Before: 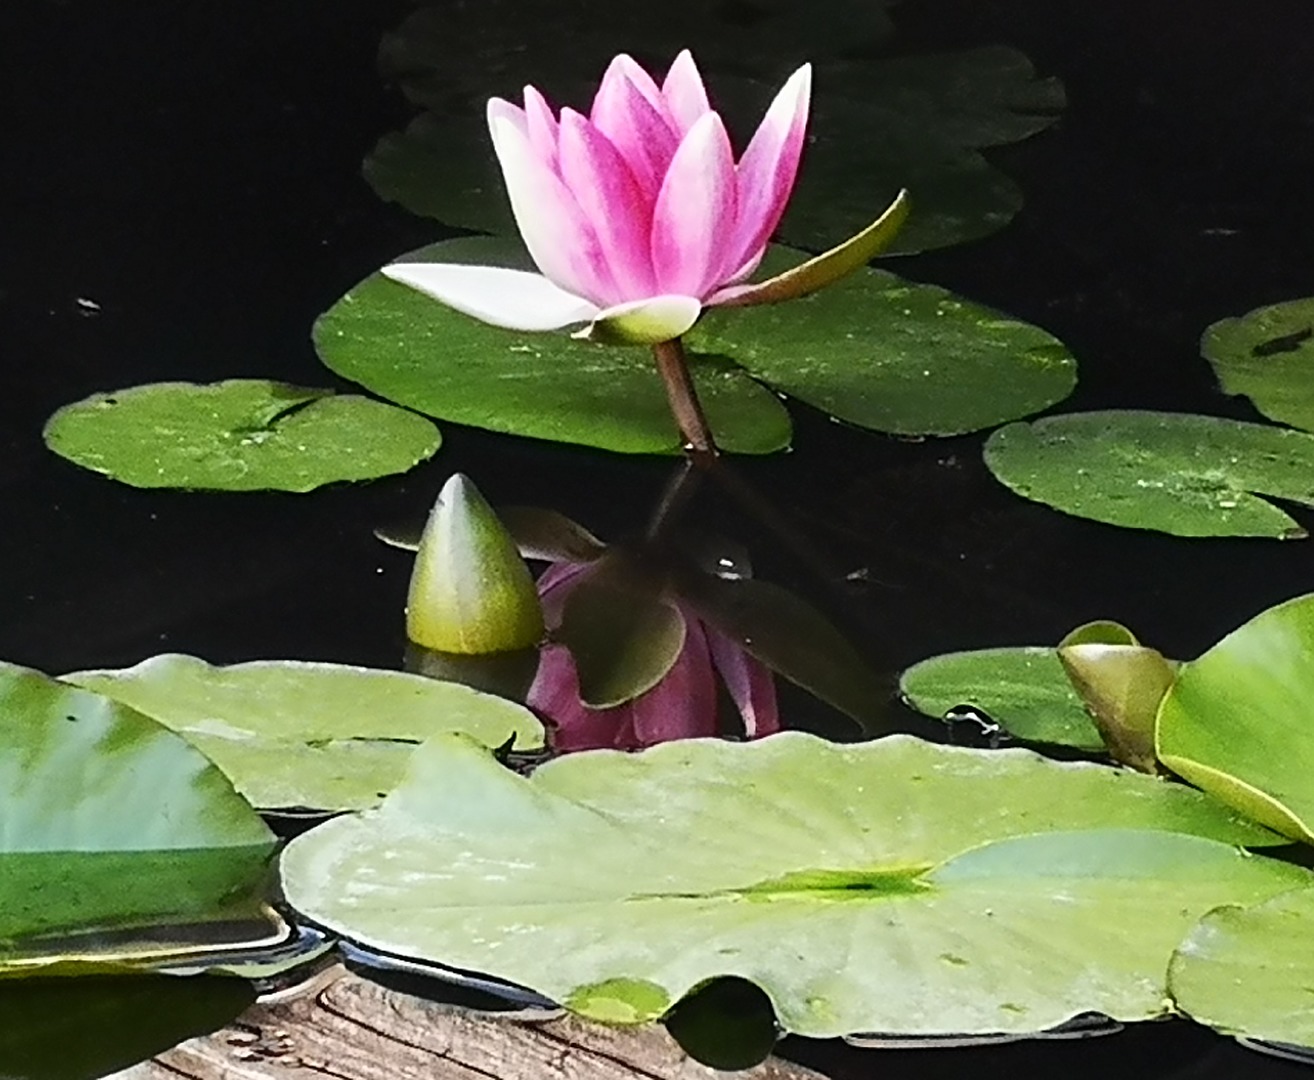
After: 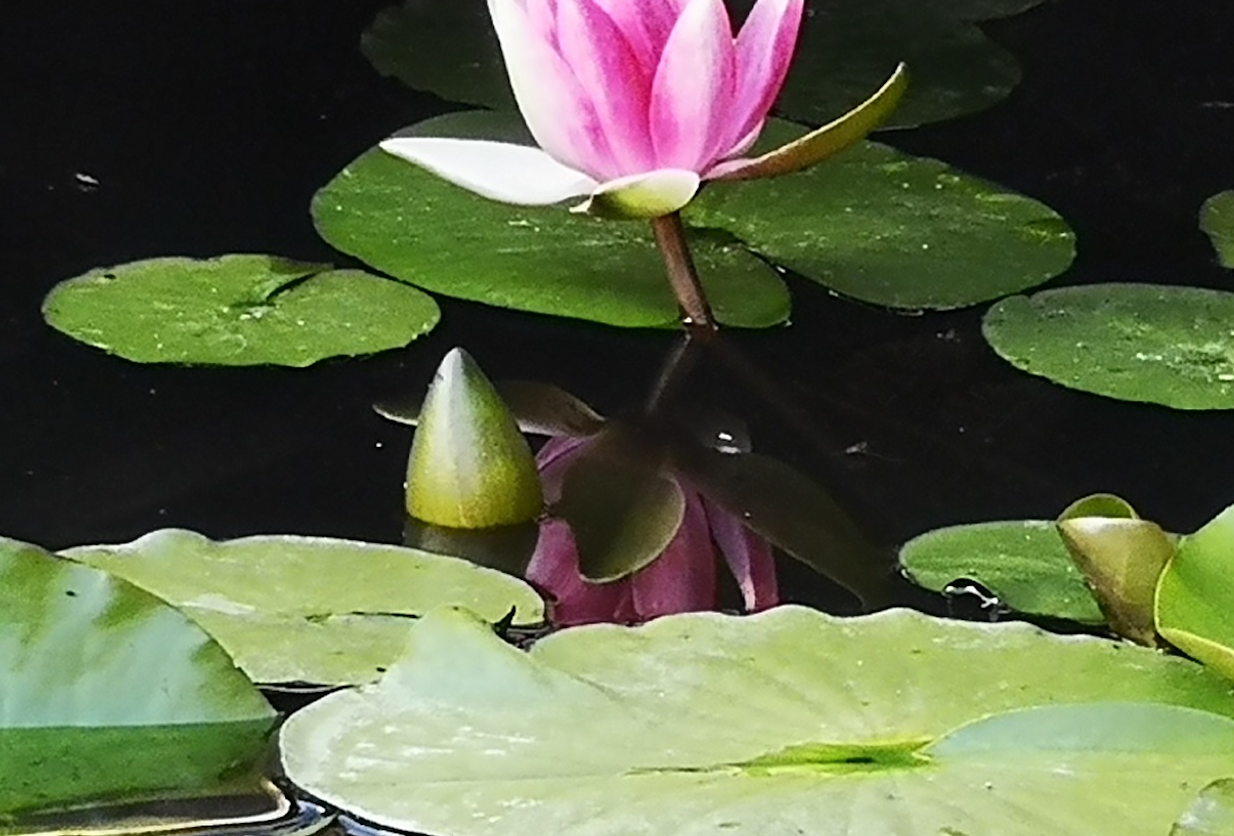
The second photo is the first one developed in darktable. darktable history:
crop and rotate: angle 0.109°, top 11.667%, right 5.826%, bottom 10.721%
